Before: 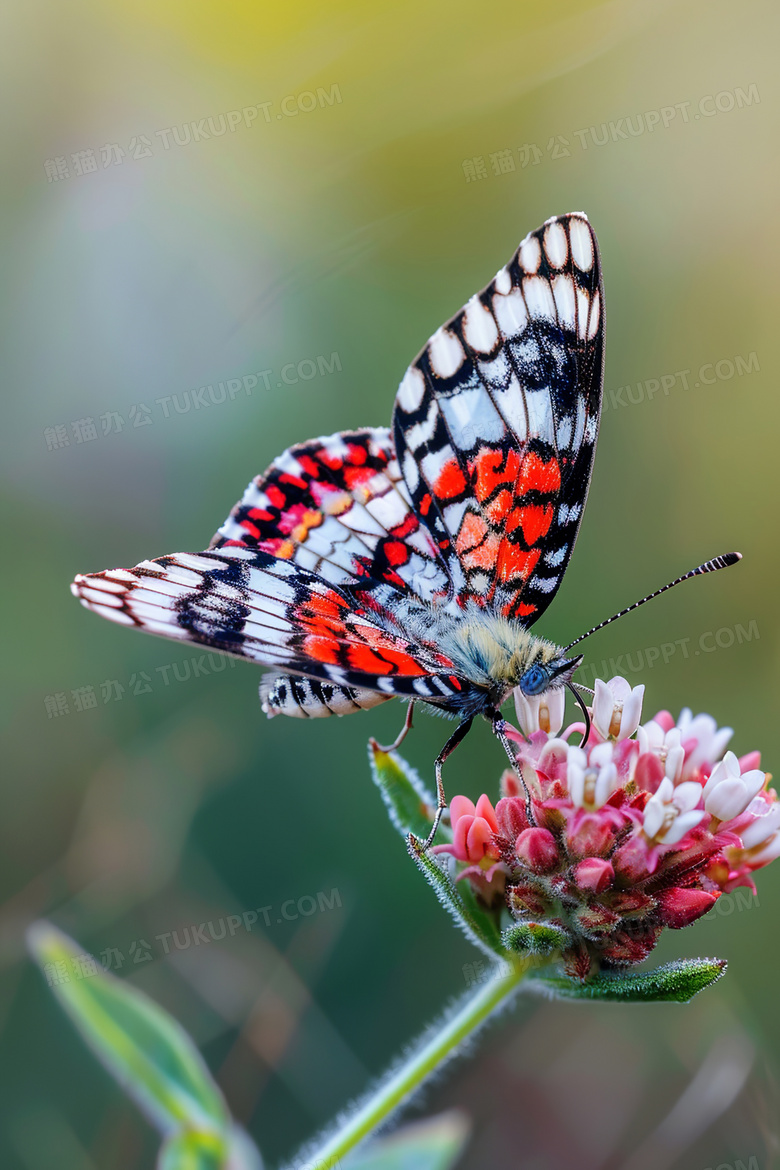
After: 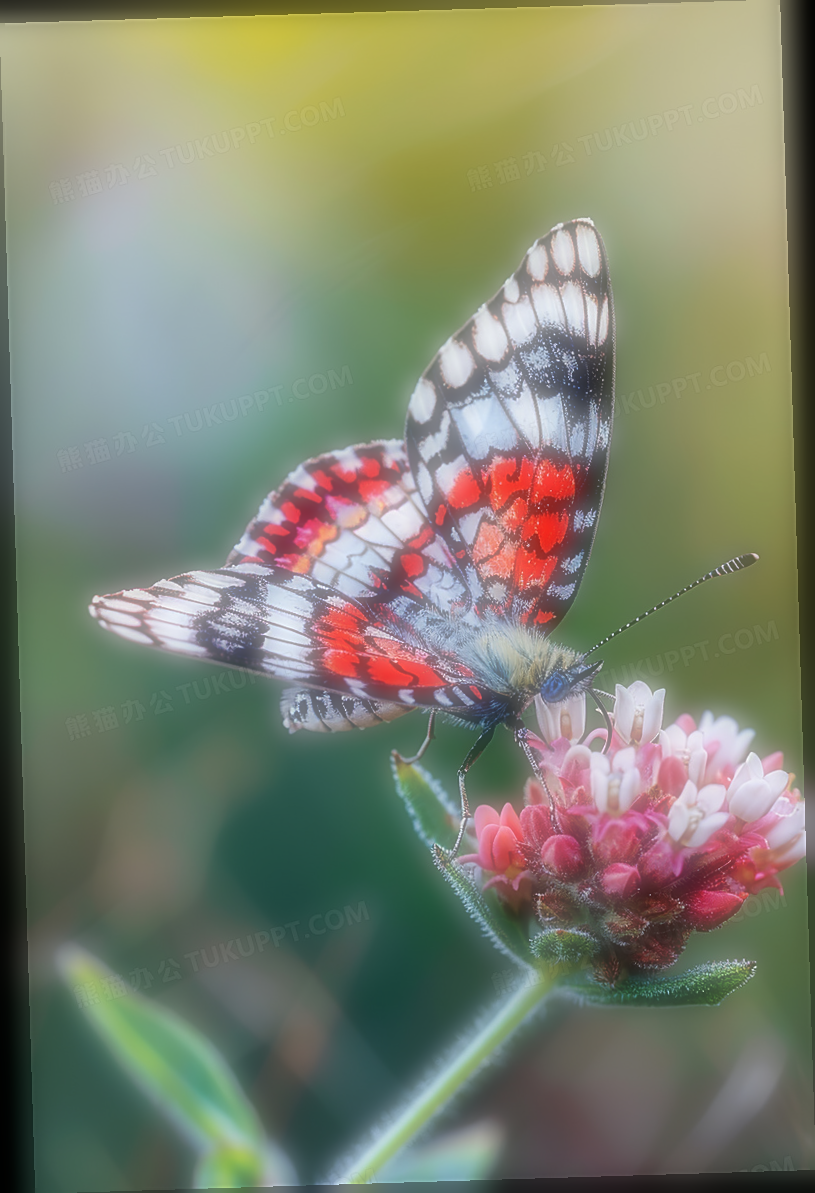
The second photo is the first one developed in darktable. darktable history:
sharpen: on, module defaults
soften: on, module defaults
rotate and perspective: rotation -1.75°, automatic cropping off
